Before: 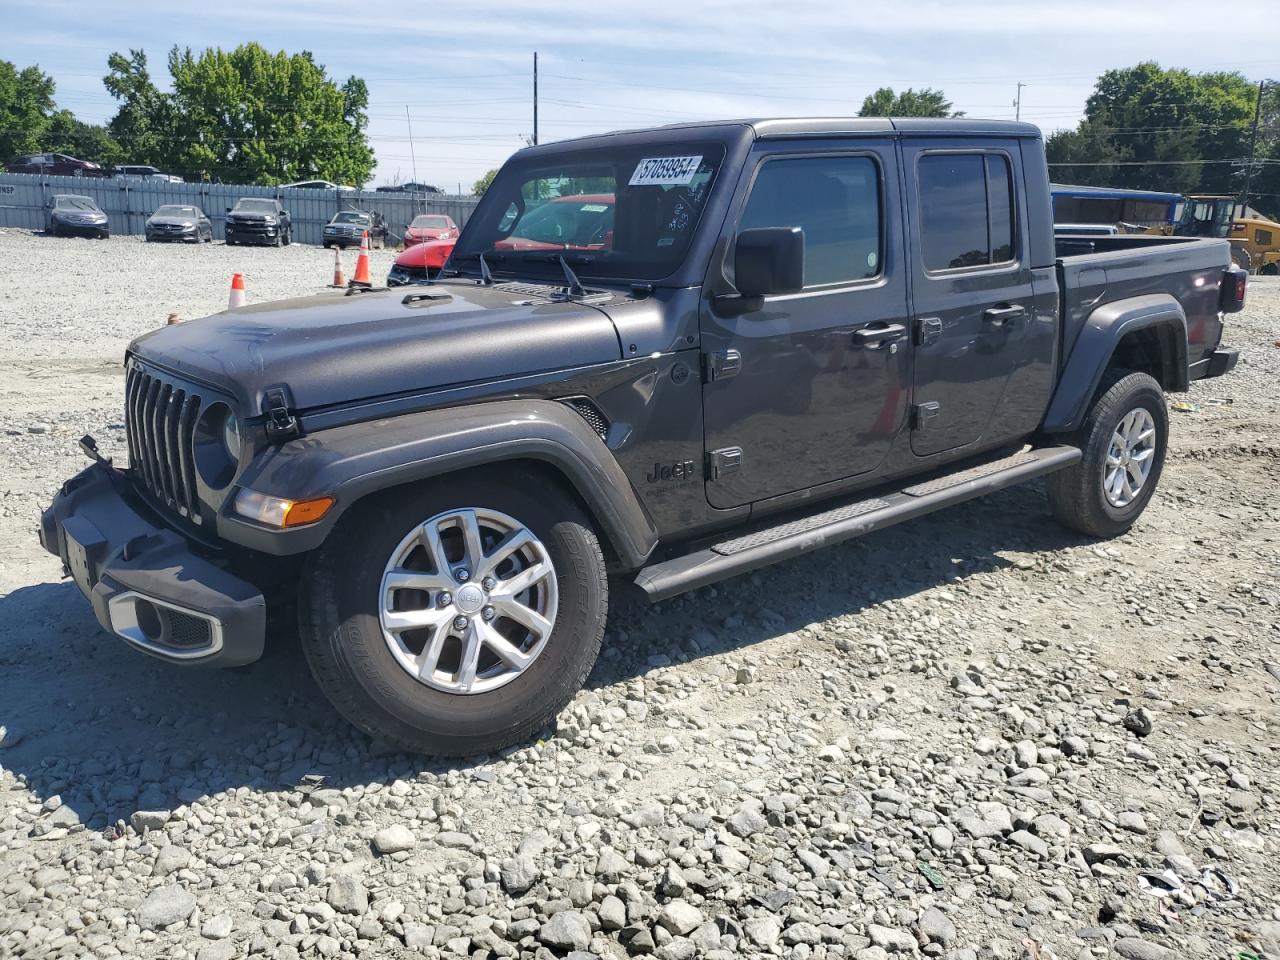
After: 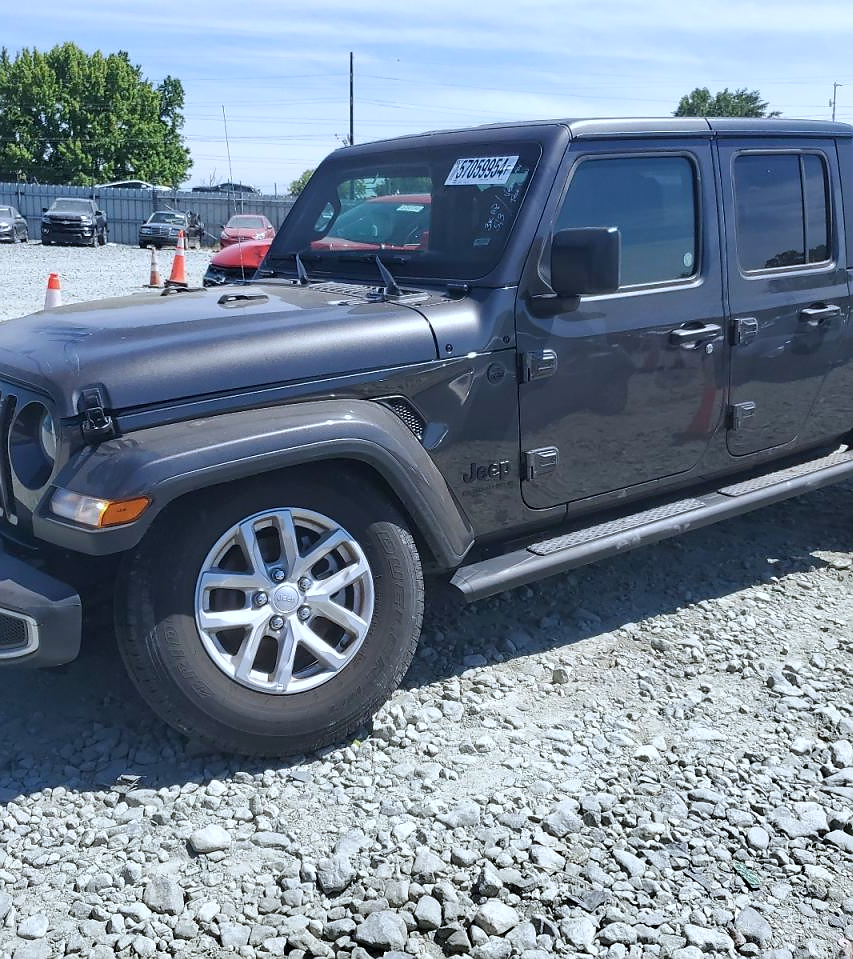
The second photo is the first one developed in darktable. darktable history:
crop and rotate: left 14.436%, right 18.898%
contrast brightness saturation: saturation -0.05
color calibration: x 0.37, y 0.382, temperature 4313.32 K
sharpen: radius 1, threshold 1
